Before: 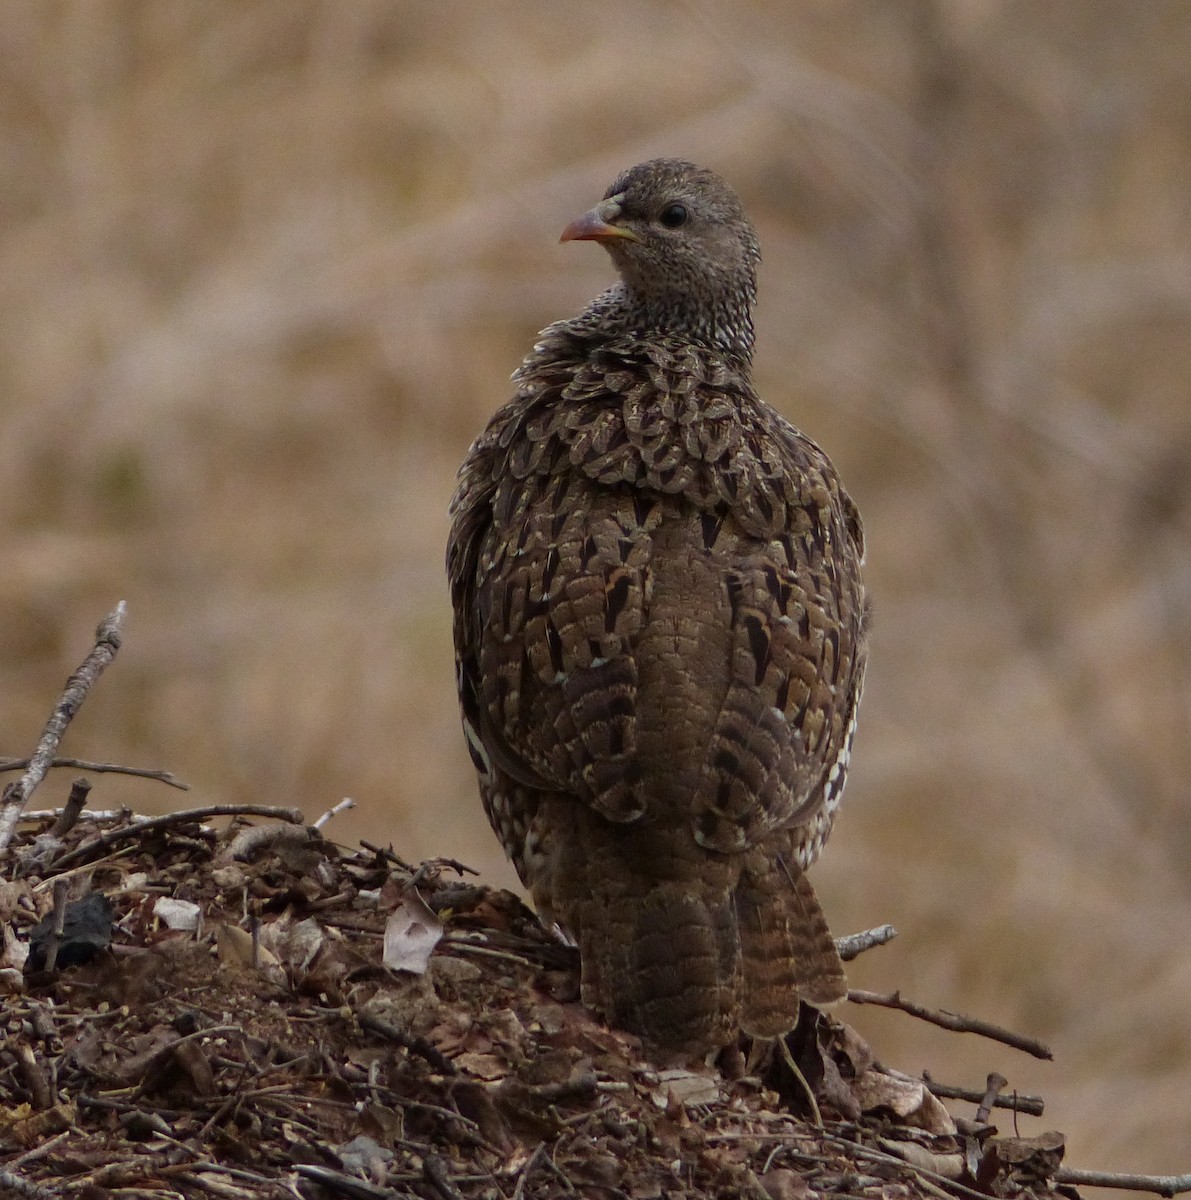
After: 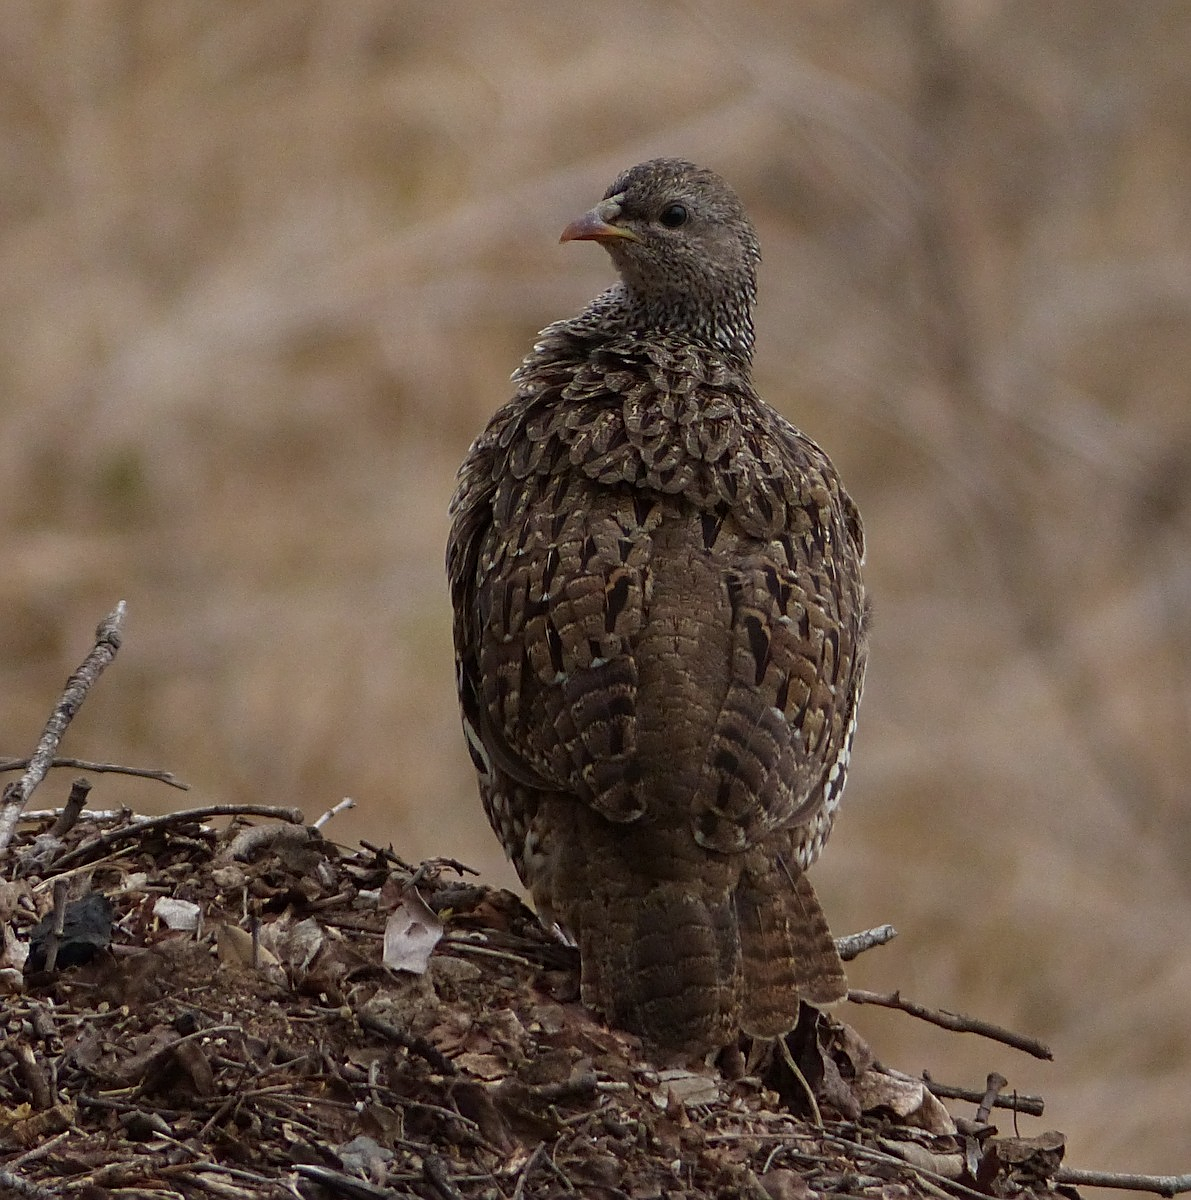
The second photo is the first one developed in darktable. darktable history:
sharpen: on, module defaults
contrast brightness saturation: contrast 0.006, saturation -0.066
